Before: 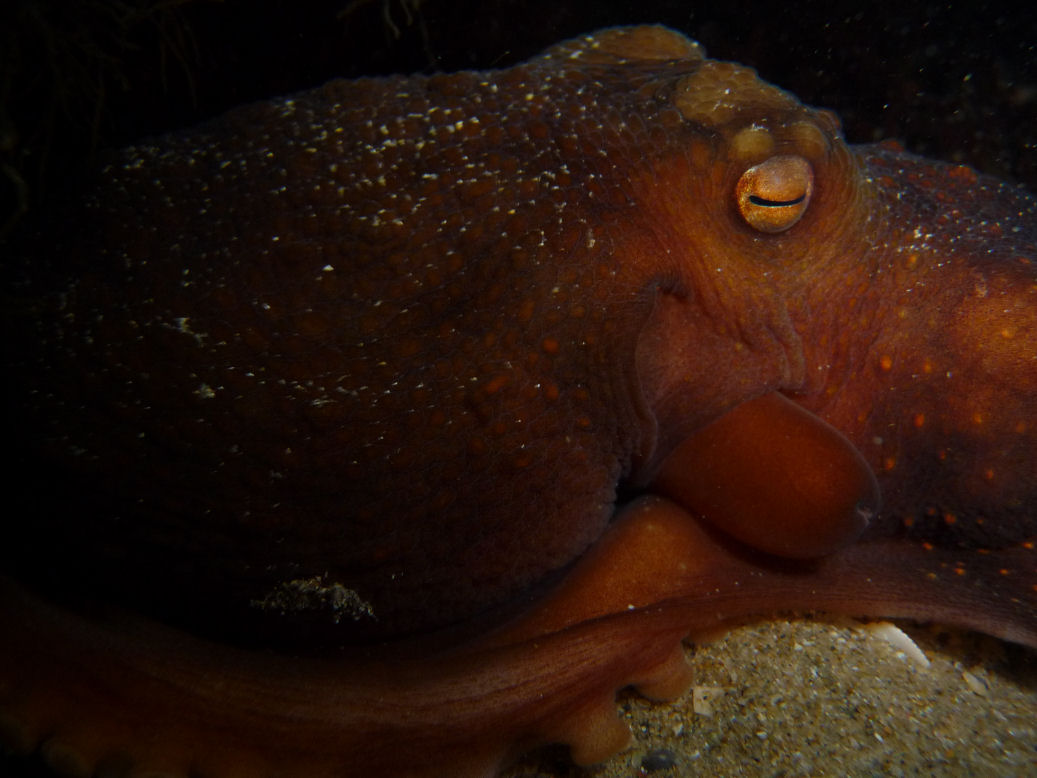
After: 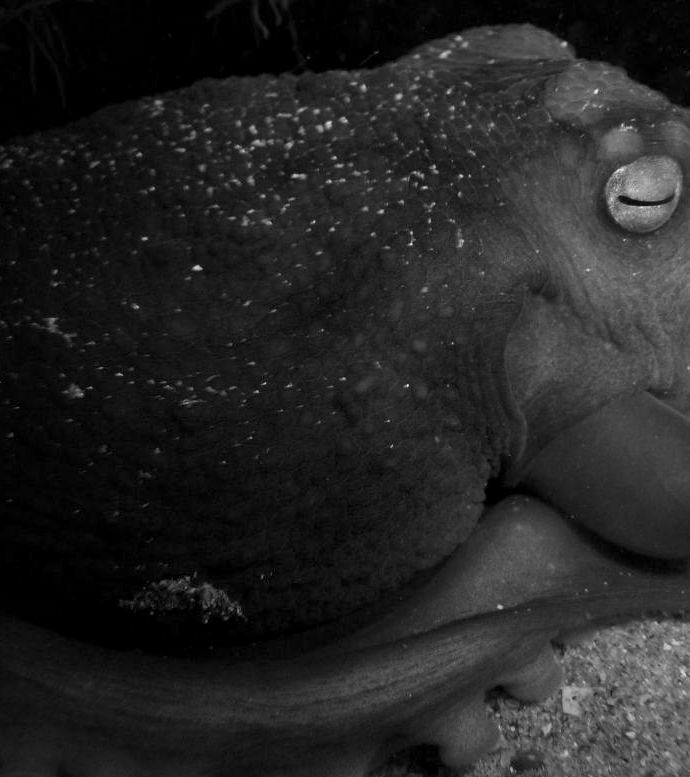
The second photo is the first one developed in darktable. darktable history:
color zones: curves: ch0 [(0, 0.613) (0.01, 0.613) (0.245, 0.448) (0.498, 0.529) (0.642, 0.665) (0.879, 0.777) (0.99, 0.613)]; ch1 [(0, 0) (0.143, 0) (0.286, 0) (0.429, 0) (0.571, 0) (0.714, 0) (0.857, 0)]
color correction: highlights b* 0.062, saturation 0.789
crop and rotate: left 12.658%, right 20.724%
local contrast: mode bilateral grid, contrast 21, coarseness 49, detail 120%, midtone range 0.2
exposure: exposure 0.918 EV, compensate highlight preservation false
